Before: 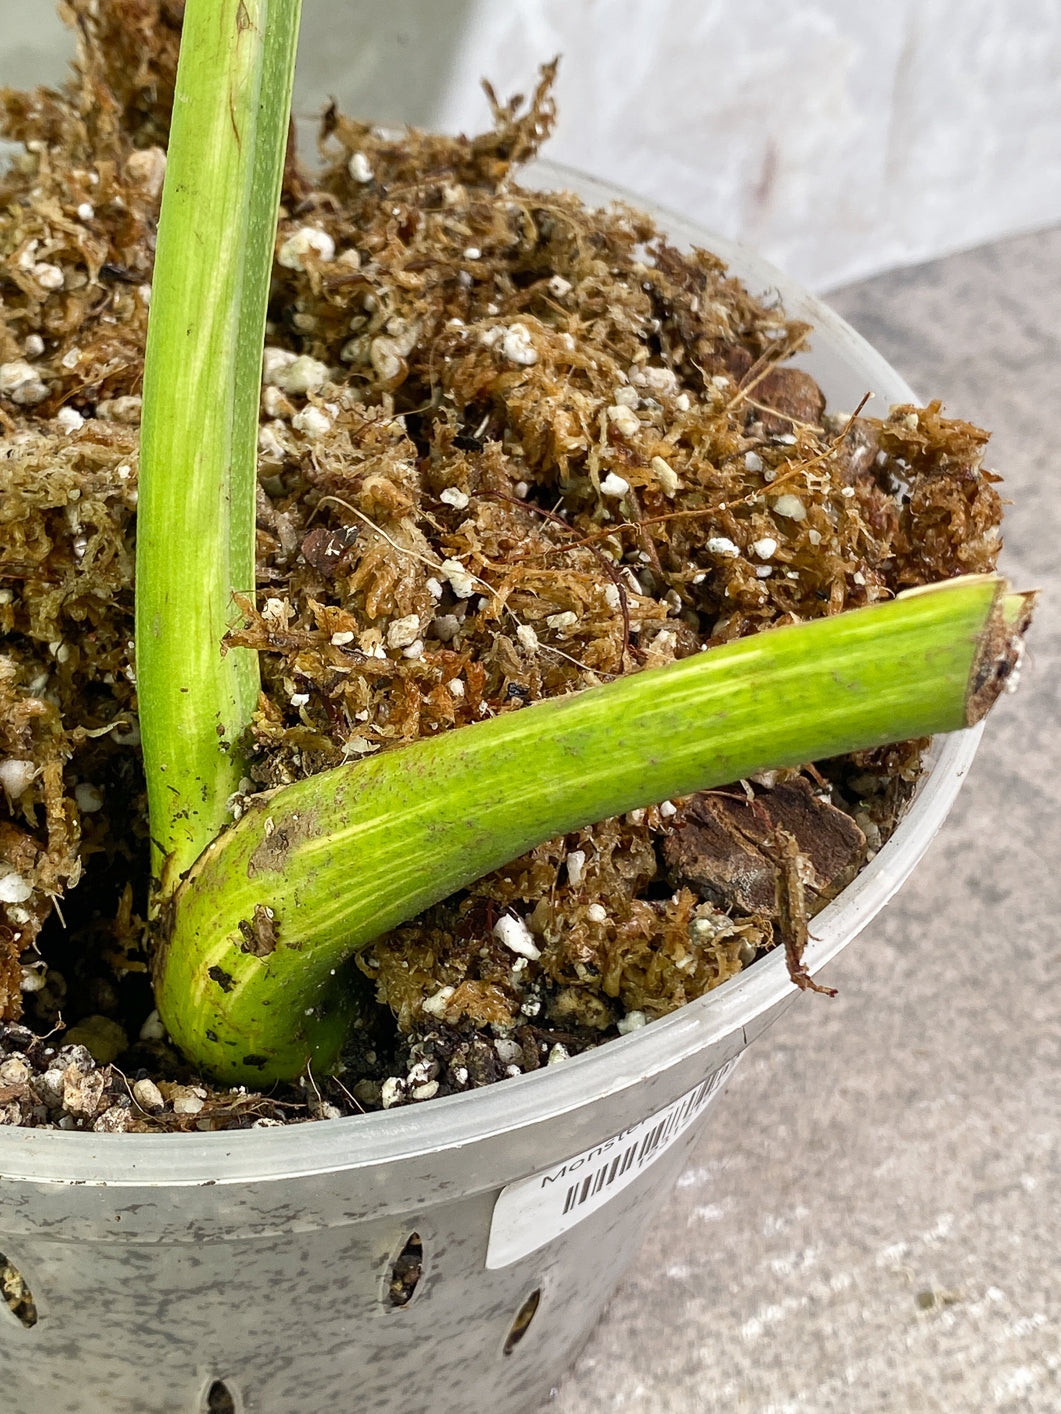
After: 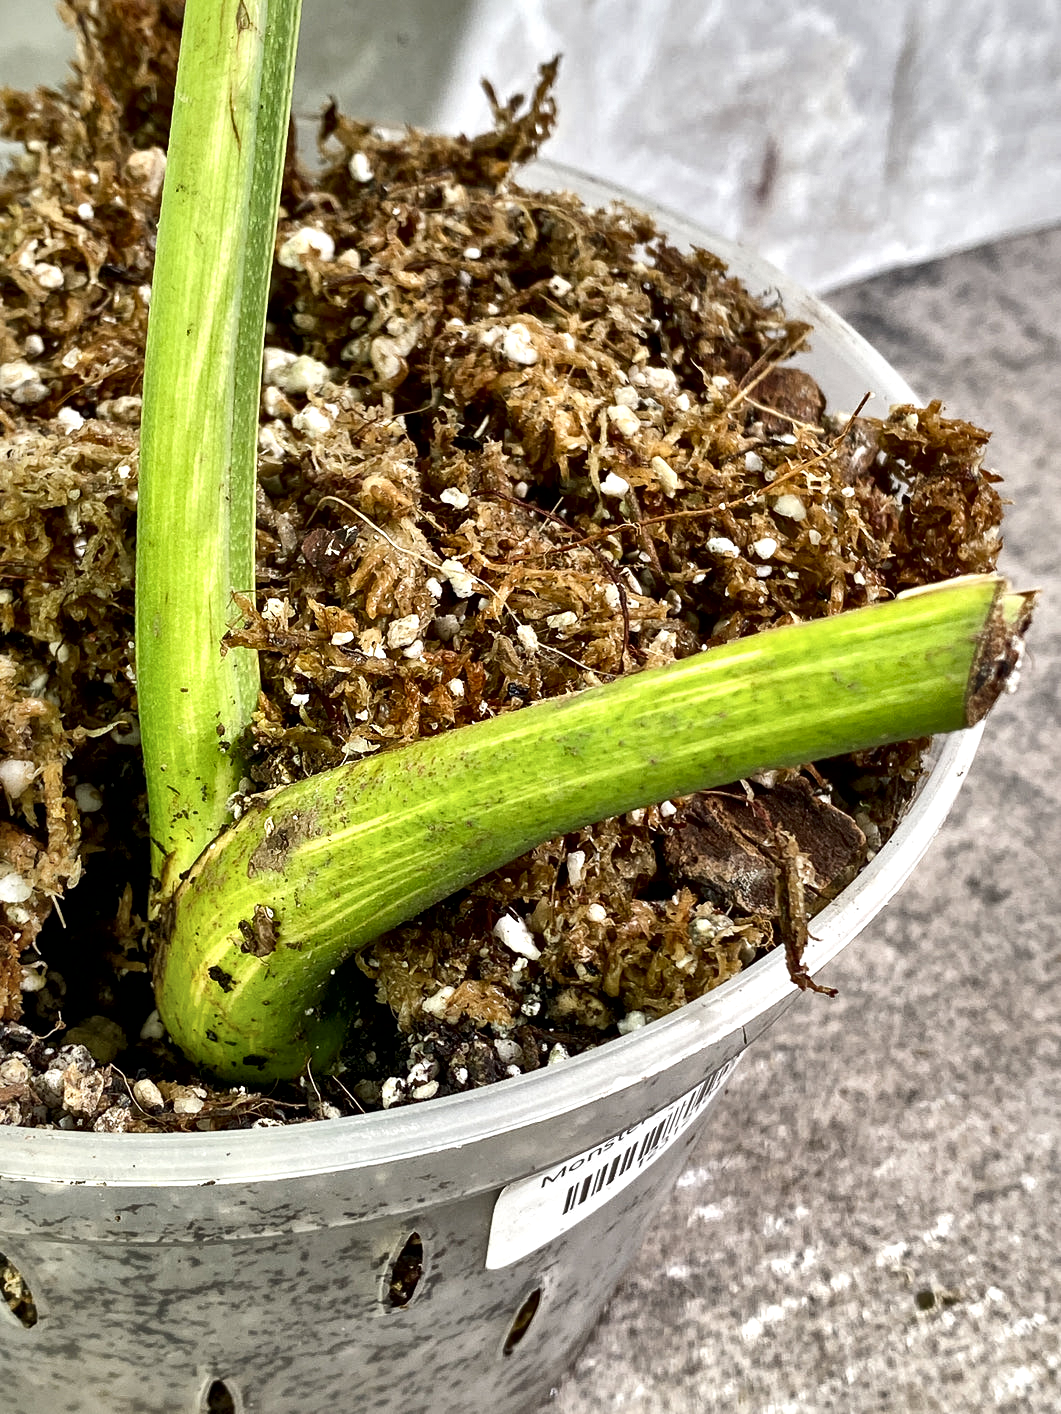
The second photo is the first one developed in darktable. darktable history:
local contrast: mode bilateral grid, contrast 44, coarseness 69, detail 212%, midtone range 0.2
shadows and highlights: soften with gaussian
